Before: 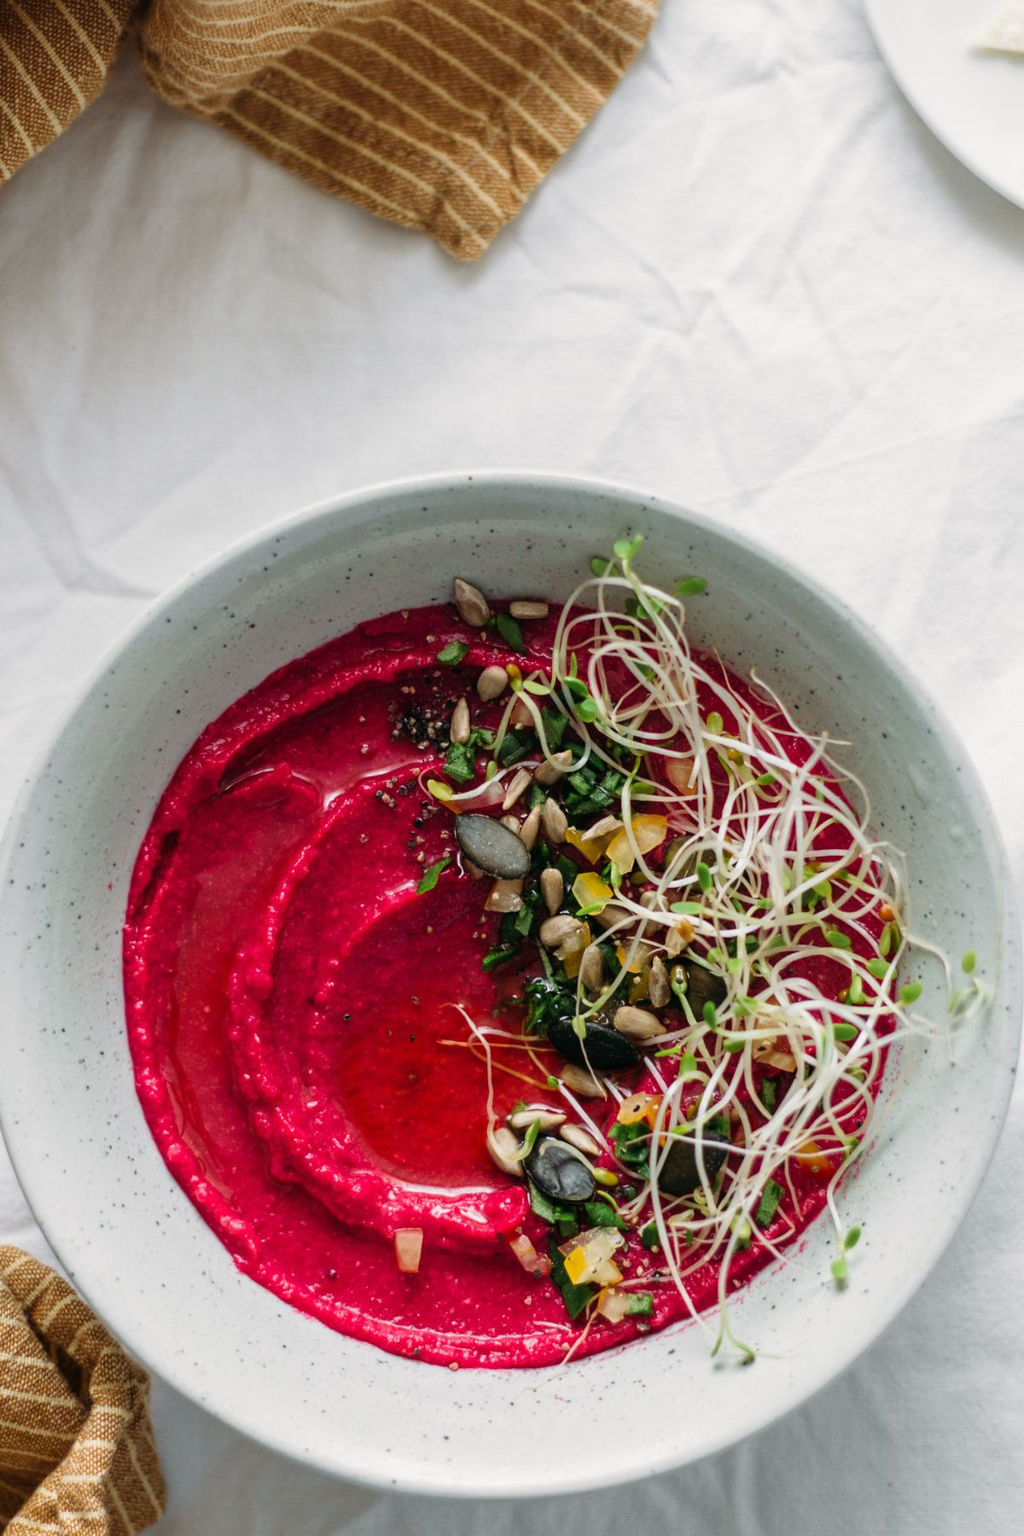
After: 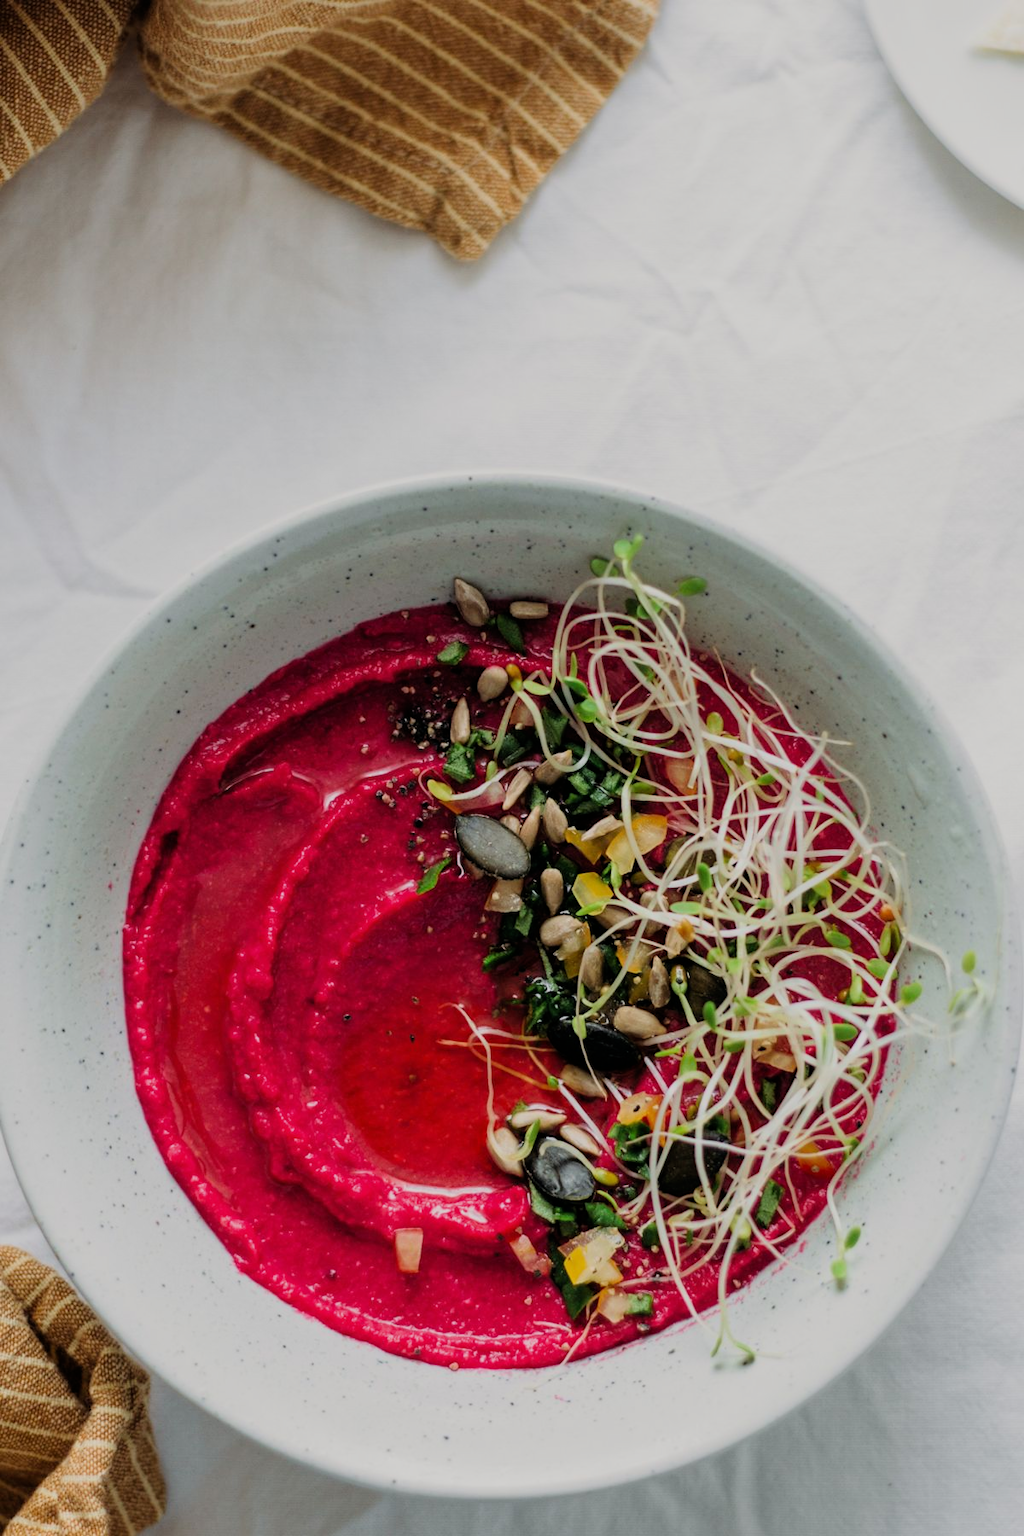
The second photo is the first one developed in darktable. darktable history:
filmic rgb: black relative exposure -7.65 EV, white relative exposure 4.56 EV, threshold 3.03 EV, hardness 3.61, color science v6 (2022), enable highlight reconstruction true
